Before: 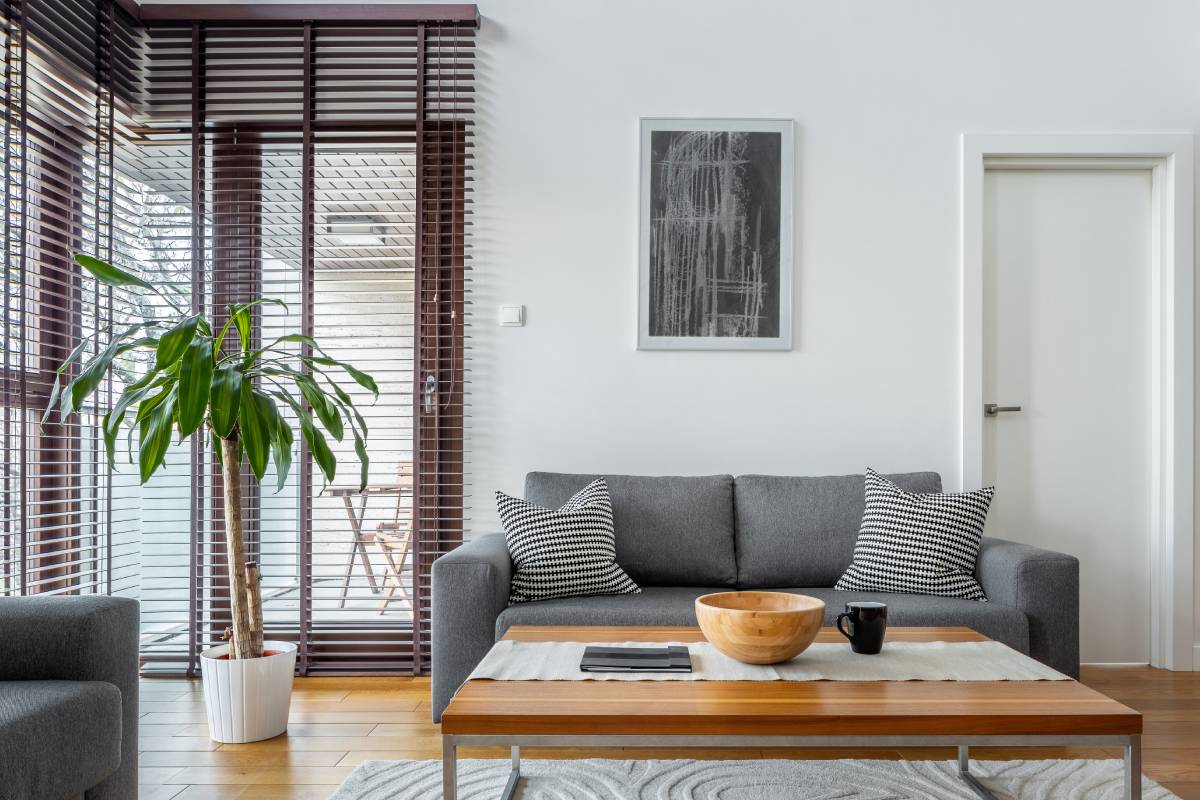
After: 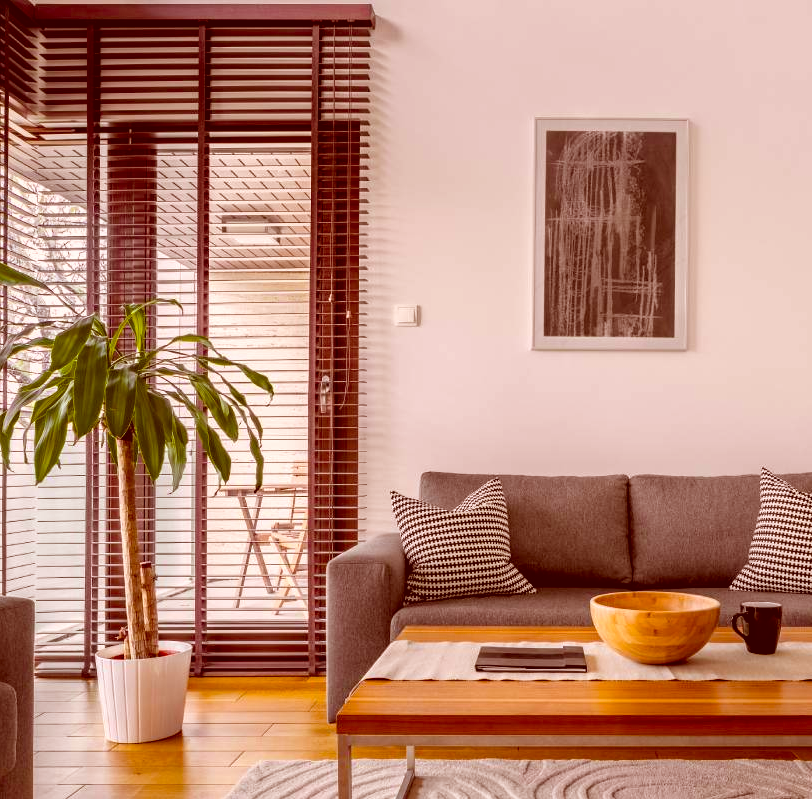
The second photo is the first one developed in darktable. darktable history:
crop and rotate: left 8.752%, right 23.522%
haze removal: compatibility mode true, adaptive false
color balance rgb: highlights gain › chroma 0.155%, highlights gain › hue 332.54°, linear chroma grading › global chroma 16.738%, perceptual saturation grading › global saturation 29.794%
color correction: highlights a* 9.3, highlights b* 8.86, shadows a* 39.86, shadows b* 39.37, saturation 0.803
